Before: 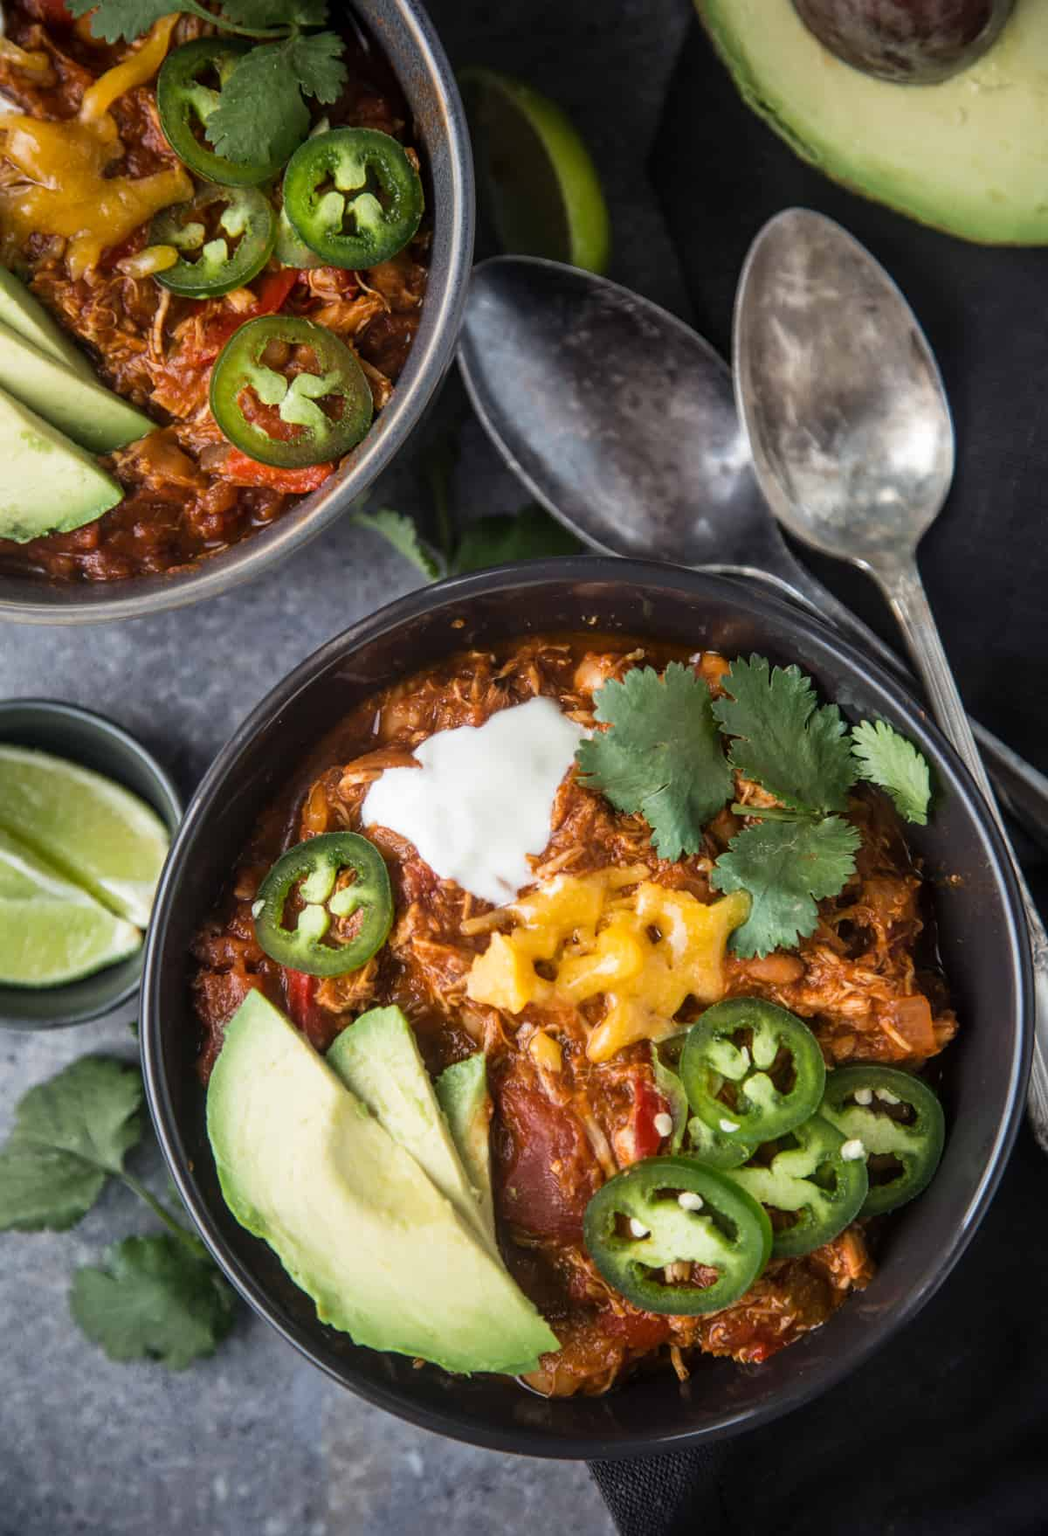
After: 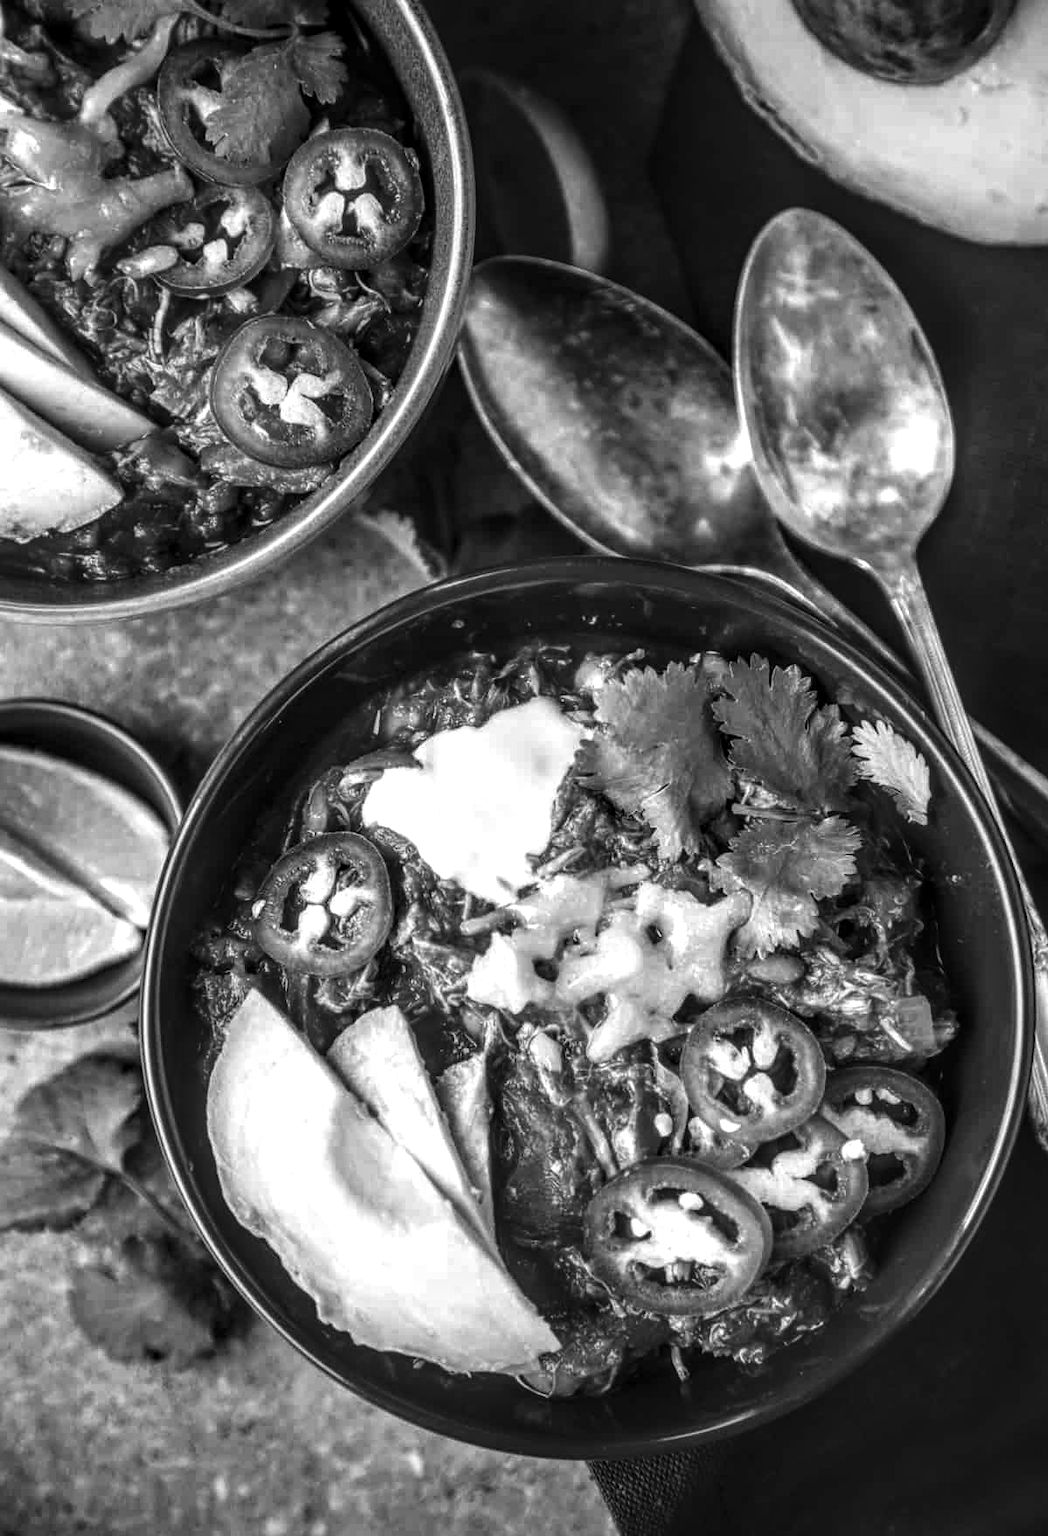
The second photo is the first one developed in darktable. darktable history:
color balance: lift [1.016, 0.983, 1, 1.017], gamma [0.958, 1, 1, 1], gain [0.981, 1.007, 0.993, 1.002], input saturation 118.26%, contrast 13.43%, contrast fulcrum 21.62%, output saturation 82.76%
white balance: red 0.766, blue 1.537
local contrast: highlights 12%, shadows 38%, detail 183%, midtone range 0.471
monochrome: size 3.1
color zones: curves: ch0 [(0.224, 0.526) (0.75, 0.5)]; ch1 [(0.055, 0.526) (0.224, 0.761) (0.377, 0.526) (0.75, 0.5)]
